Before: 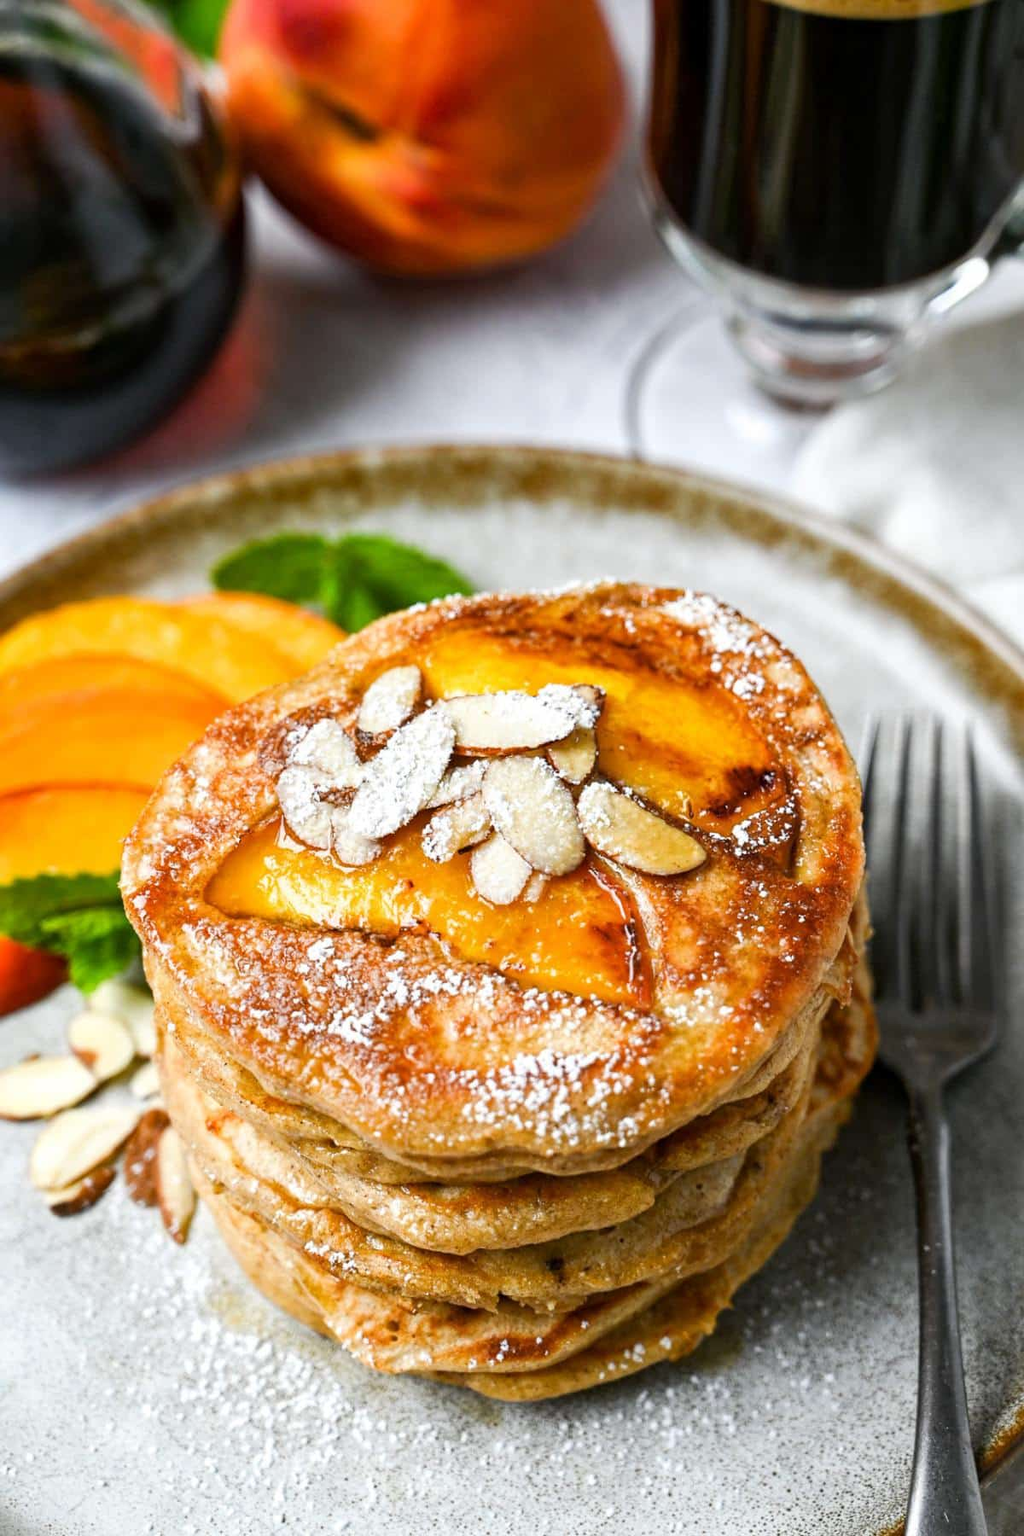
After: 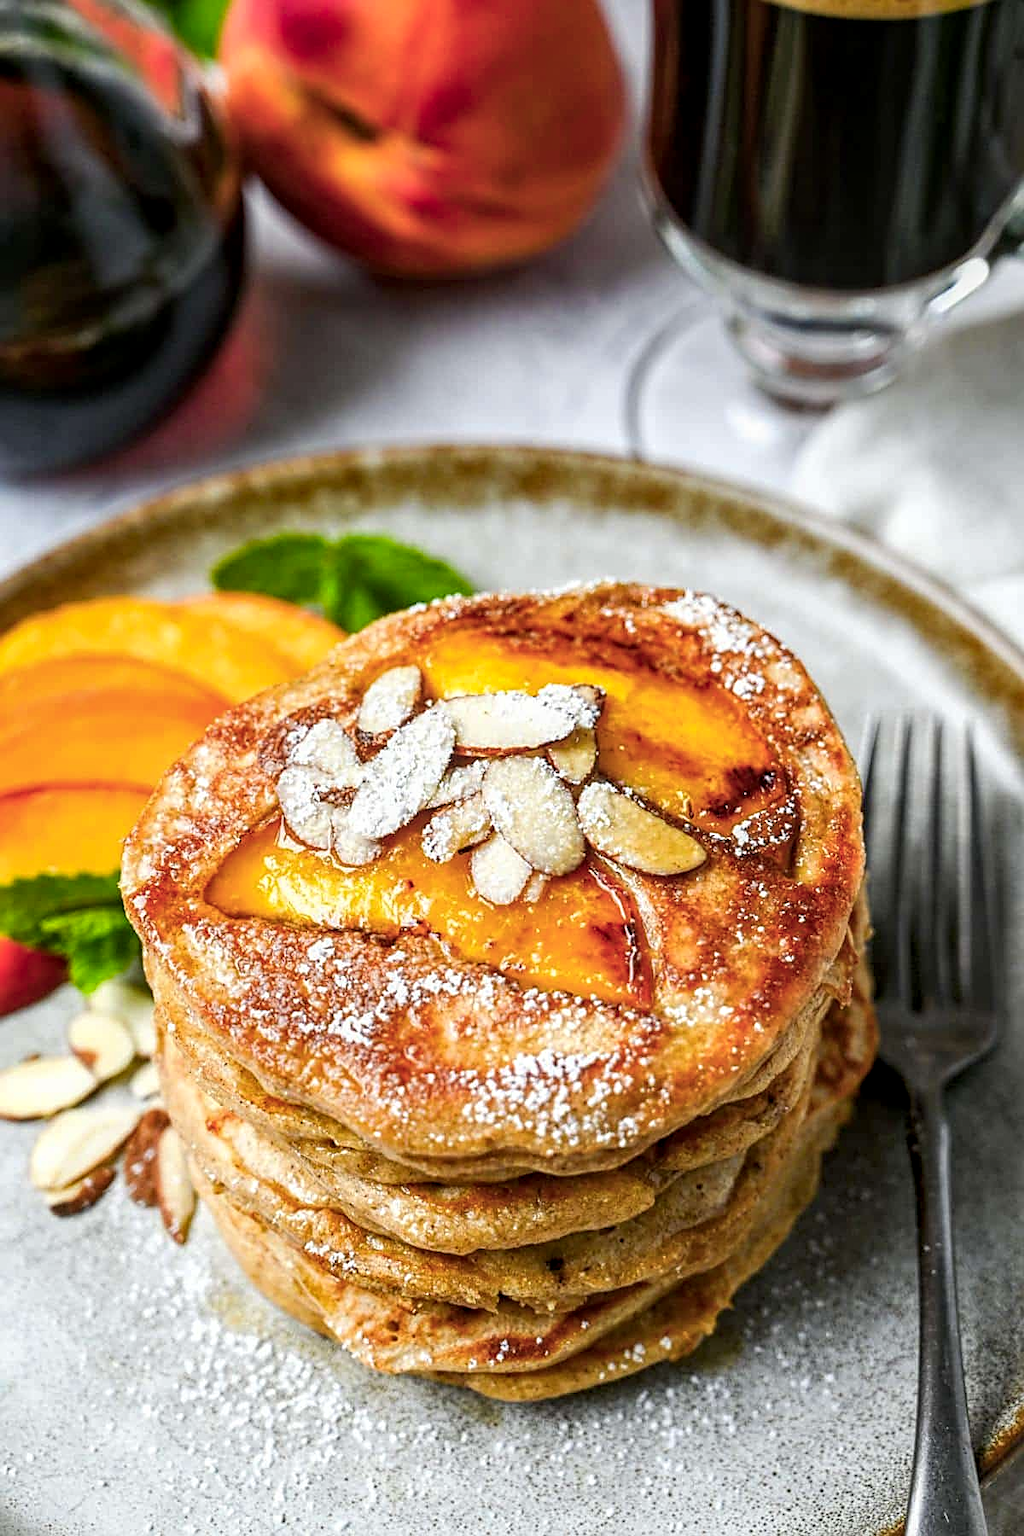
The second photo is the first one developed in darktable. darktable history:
local contrast: highlights 54%, shadows 52%, detail 130%, midtone range 0.45
sharpen: on, module defaults
color calibration: output R [0.994, 0.059, -0.119, 0], output G [-0.036, 1.09, -0.119, 0], output B [0.078, -0.108, 0.961, 0], illuminant same as pipeline (D50), adaptation none (bypass), x 0.332, y 0.334, temperature 5010.09 K
